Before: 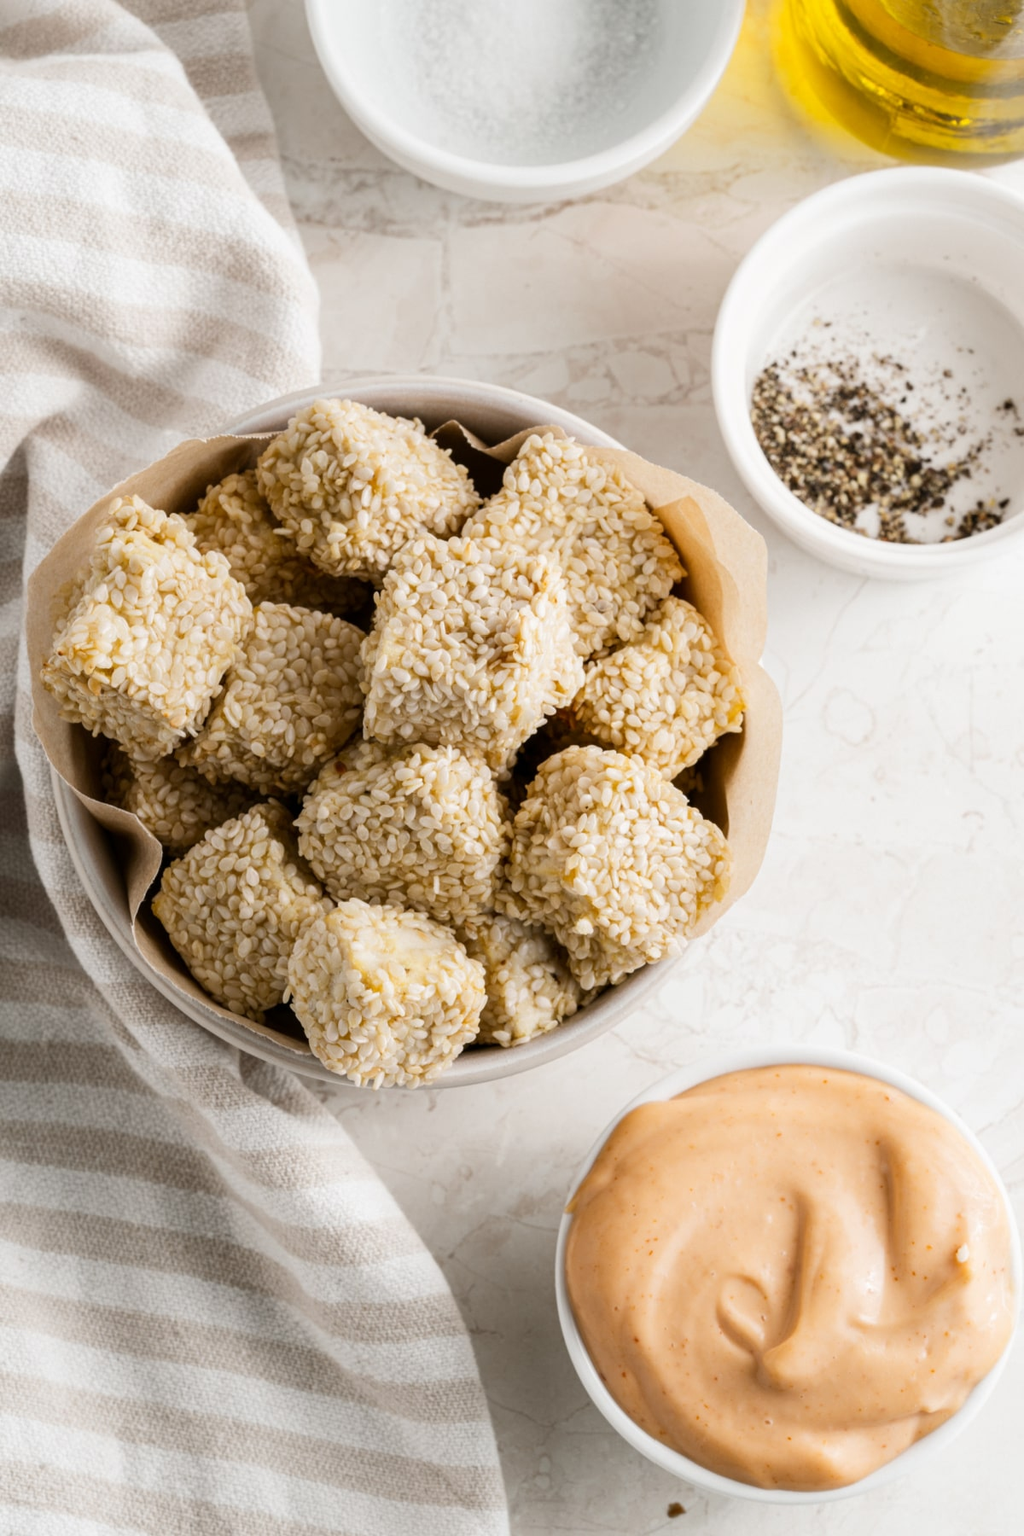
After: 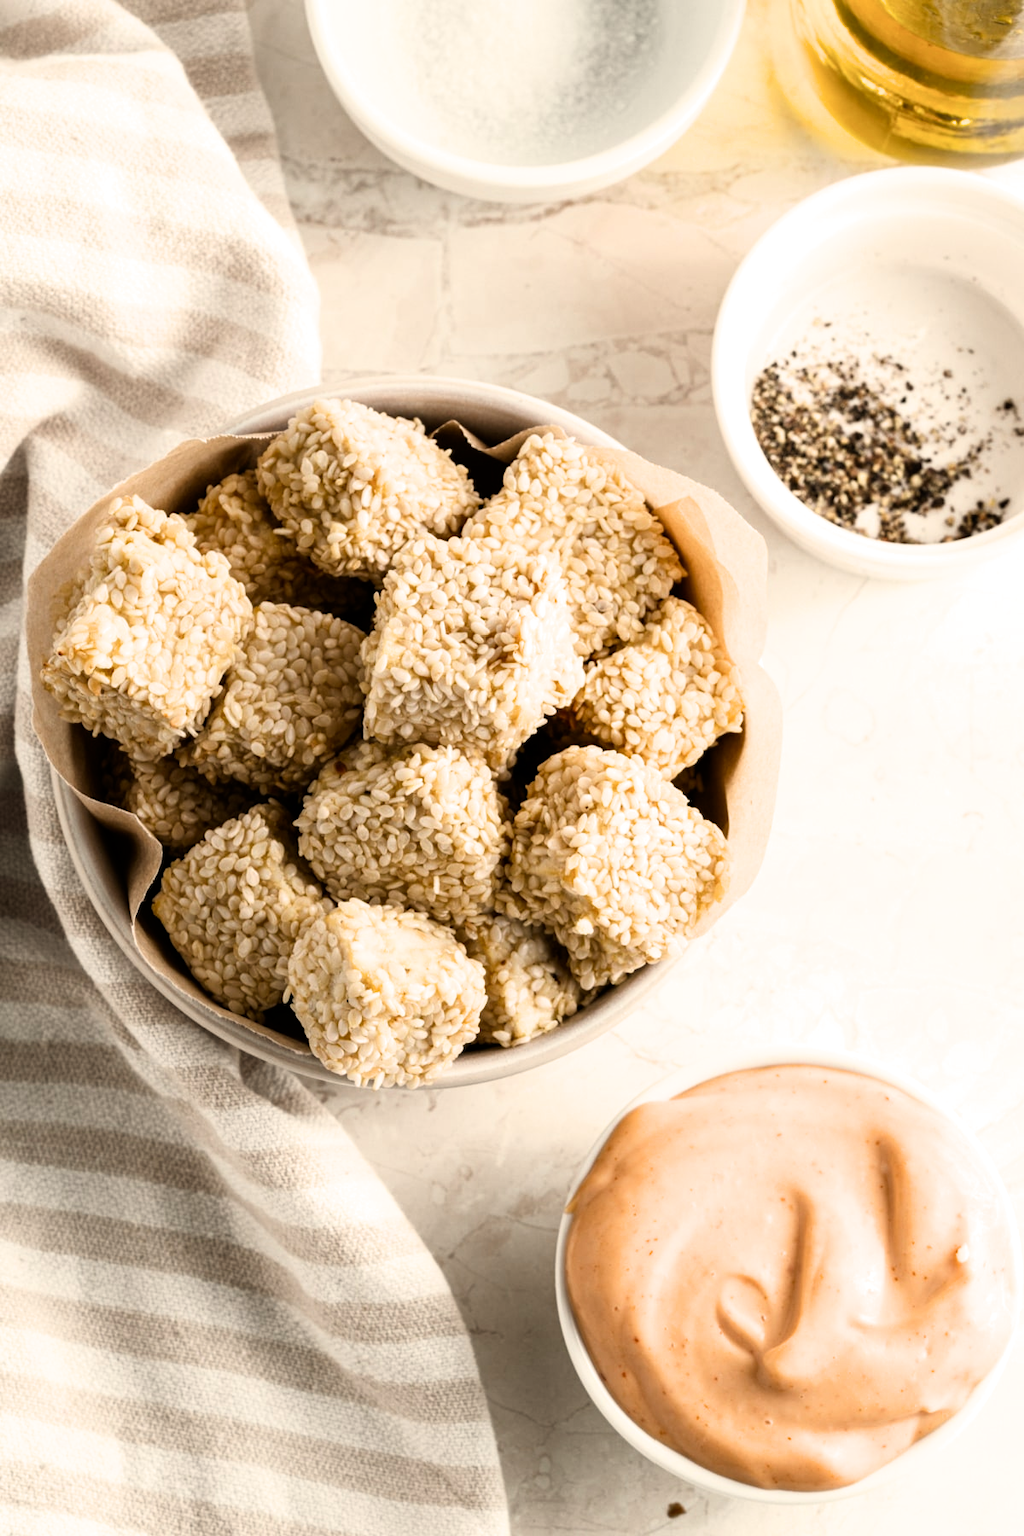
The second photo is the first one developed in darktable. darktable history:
white balance: red 1.045, blue 0.932
filmic rgb: black relative exposure -9.08 EV, white relative exposure 2.3 EV, hardness 7.49
contrast brightness saturation: contrast 0.04, saturation 0.07
